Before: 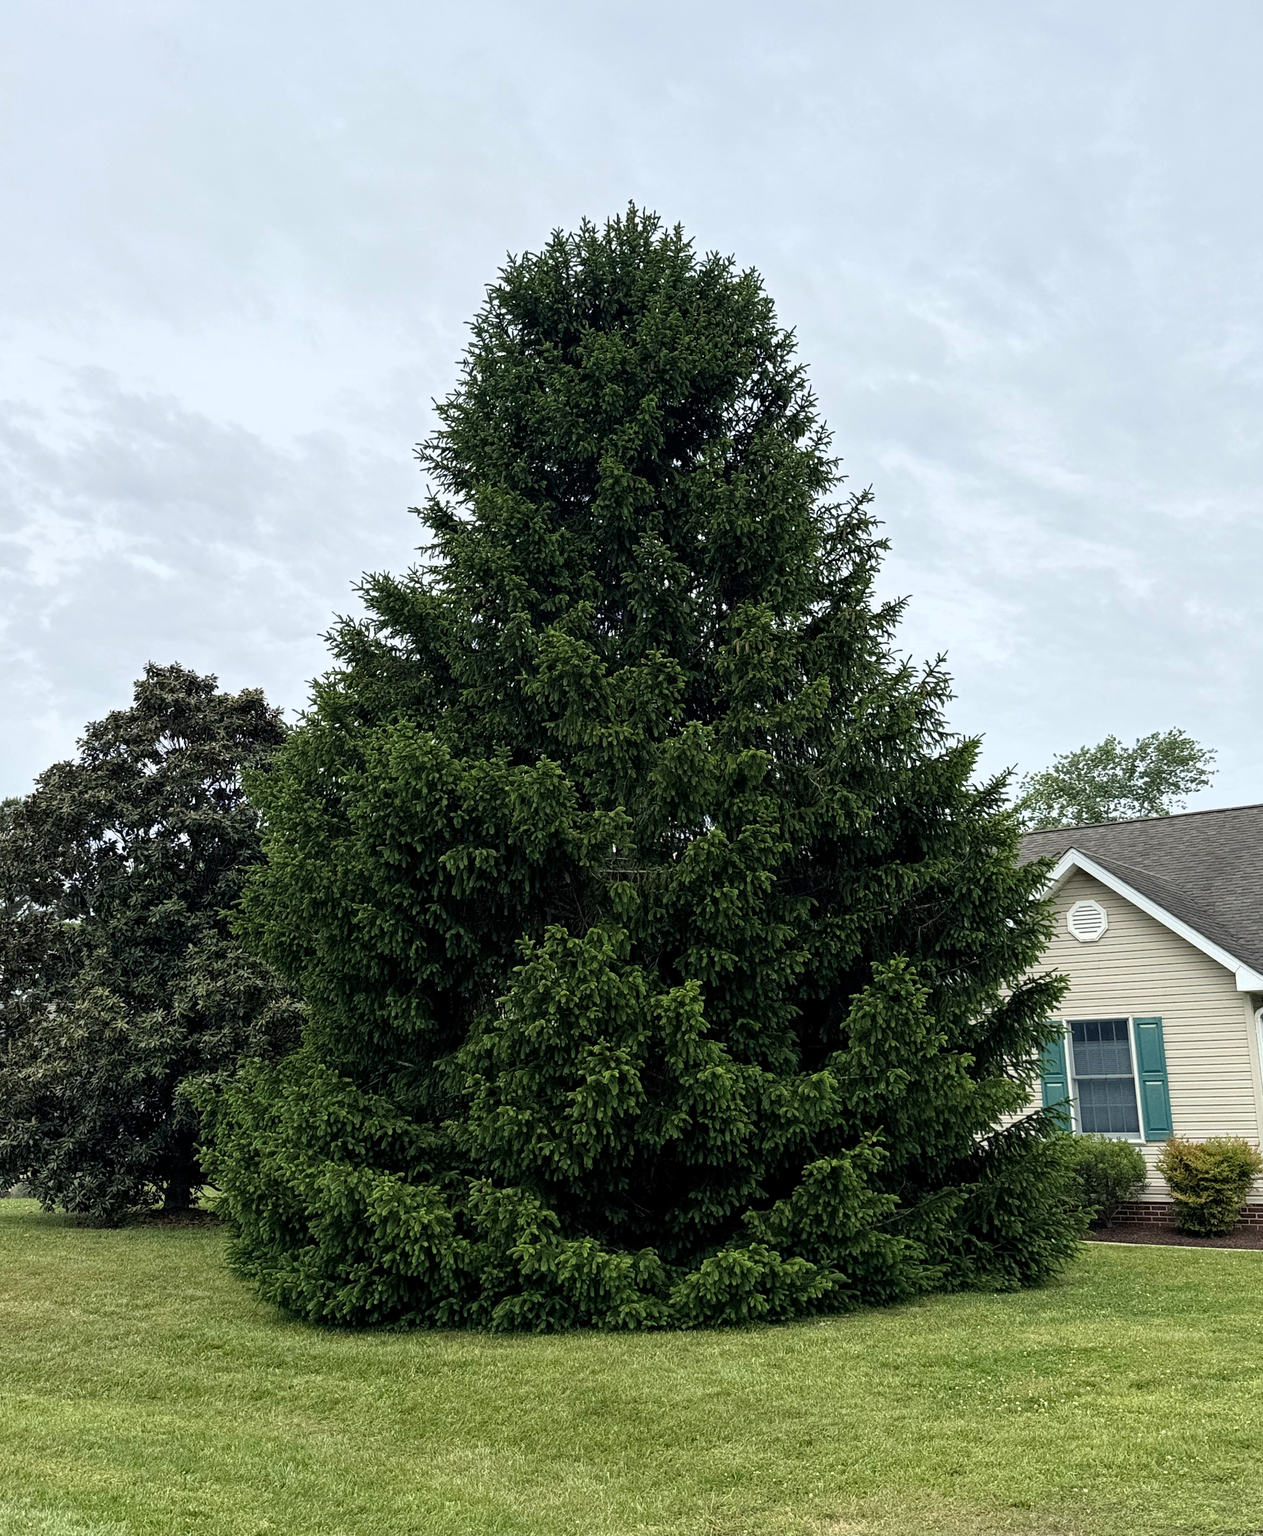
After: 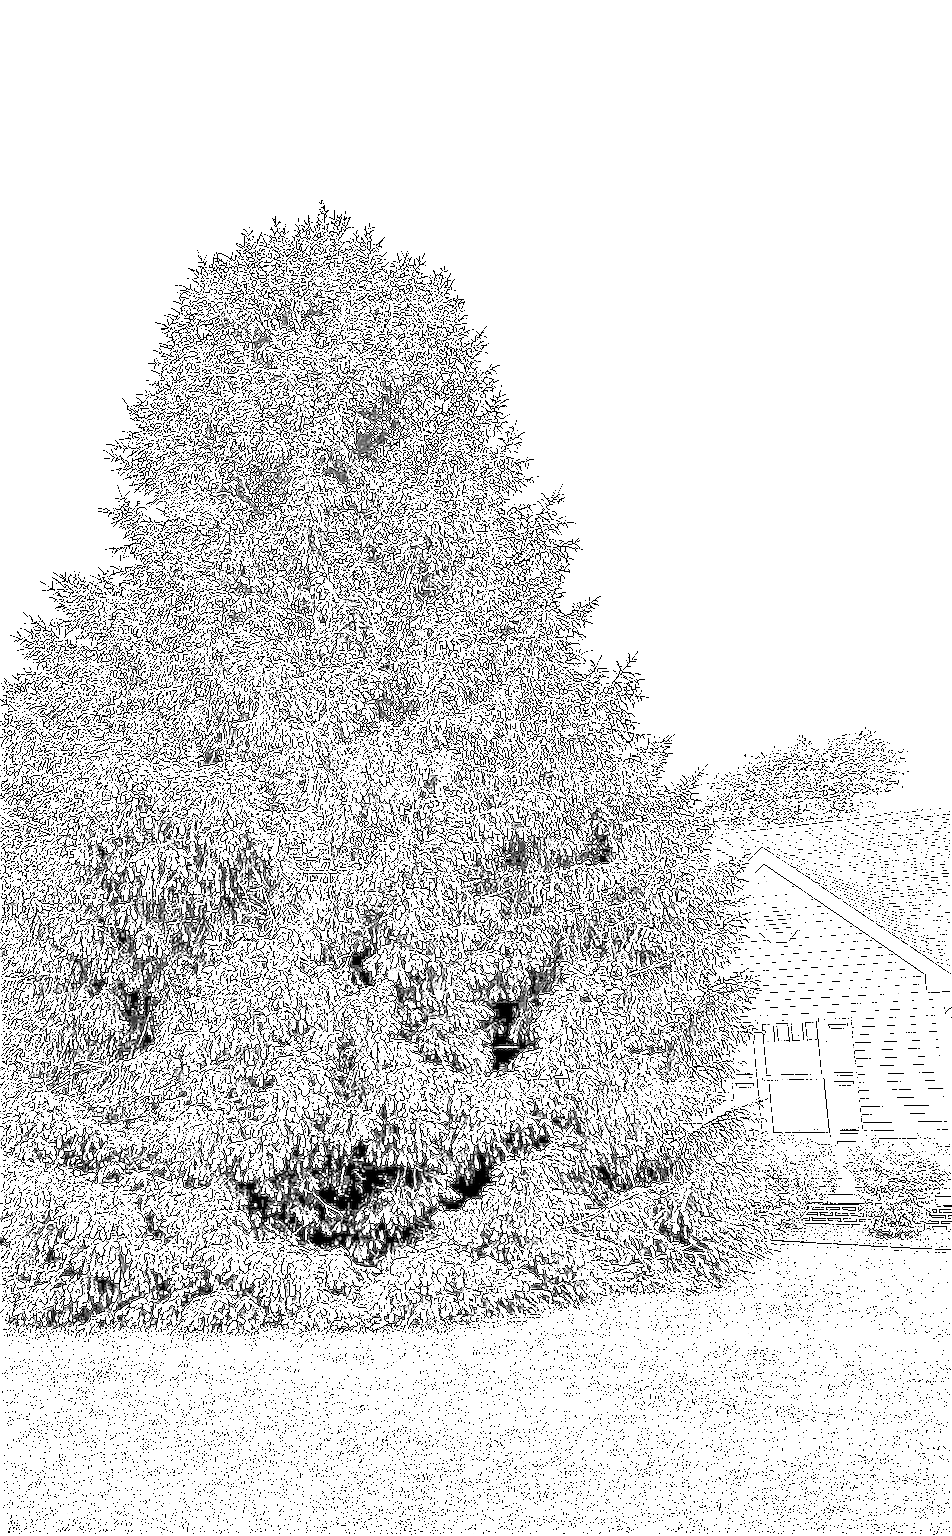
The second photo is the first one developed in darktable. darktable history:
exposure: exposure 8 EV, compensate highlight preservation false
sharpen: amount 2
crop and rotate: left 24.6%
white balance: emerald 1
color zones: curves: ch1 [(0, -0.394) (0.143, -0.394) (0.286, -0.394) (0.429, -0.392) (0.571, -0.391) (0.714, -0.391) (0.857, -0.391) (1, -0.394)]
color correction: highlights a* 10.32, highlights b* 14.66, shadows a* -9.59, shadows b* -15.02
contrast brightness saturation: brightness -0.09
